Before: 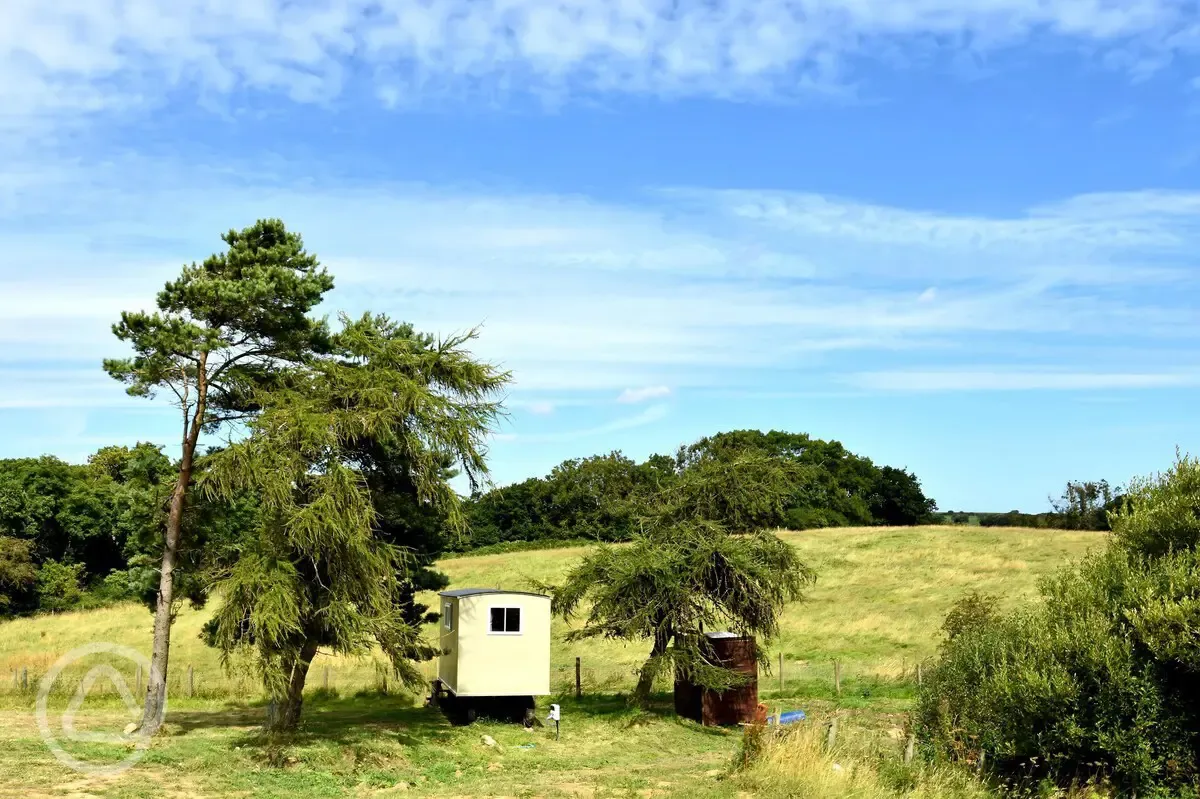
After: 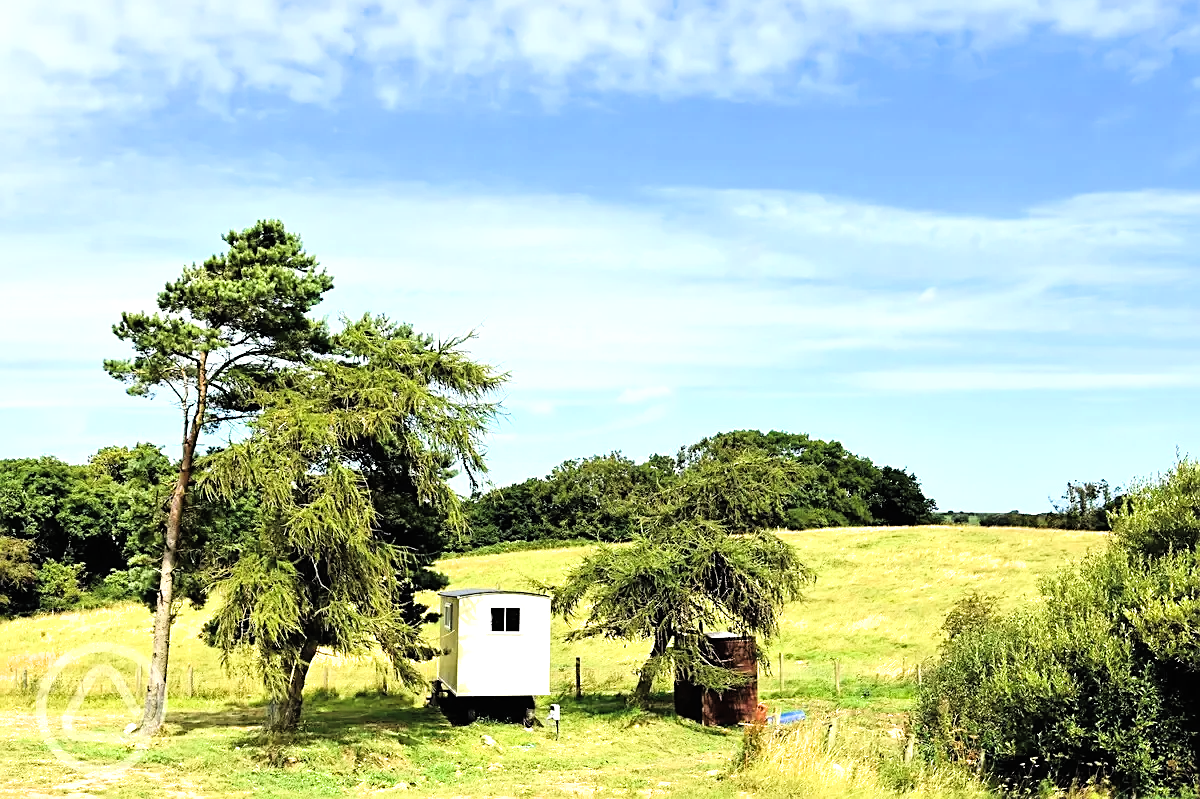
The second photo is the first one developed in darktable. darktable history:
levels: levels [0, 0.476, 0.951]
exposure: black level correction -0.005, exposure 1.004 EV, compensate exposure bias true, compensate highlight preservation false
filmic rgb: black relative exposure -7.77 EV, white relative exposure 4.46 EV, hardness 3.76, latitude 49.16%, contrast 1.101, color science v6 (2022)
sharpen: on, module defaults
